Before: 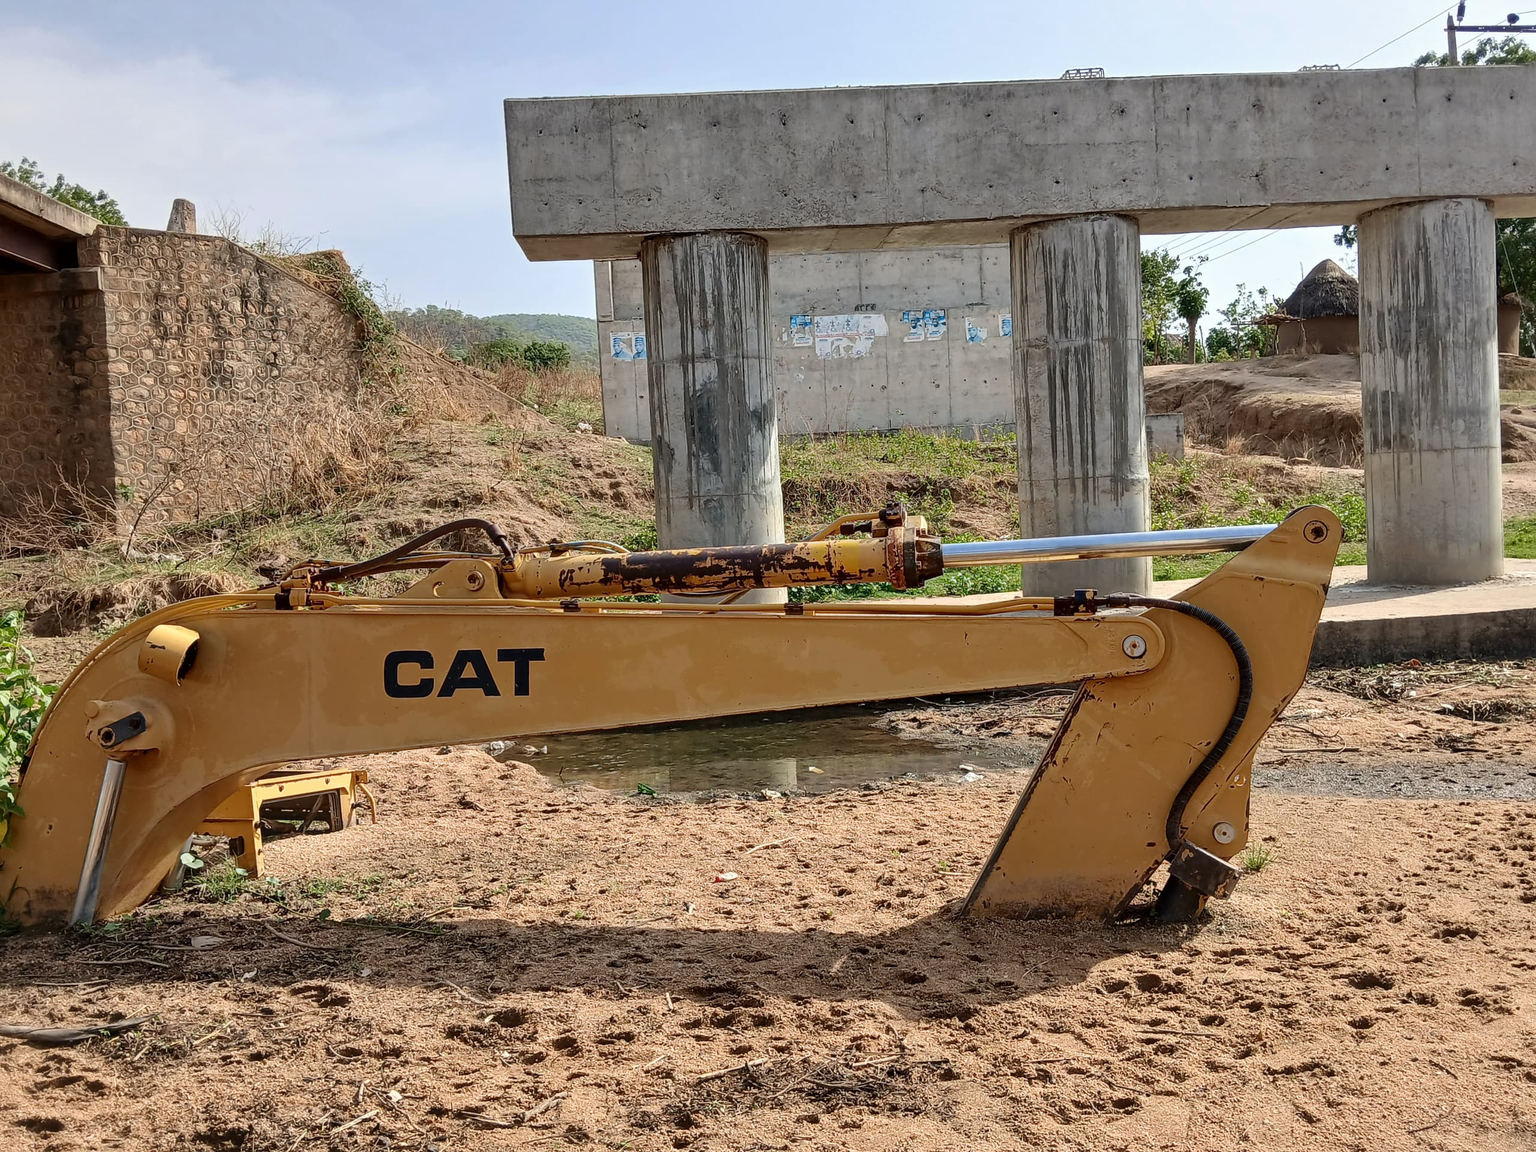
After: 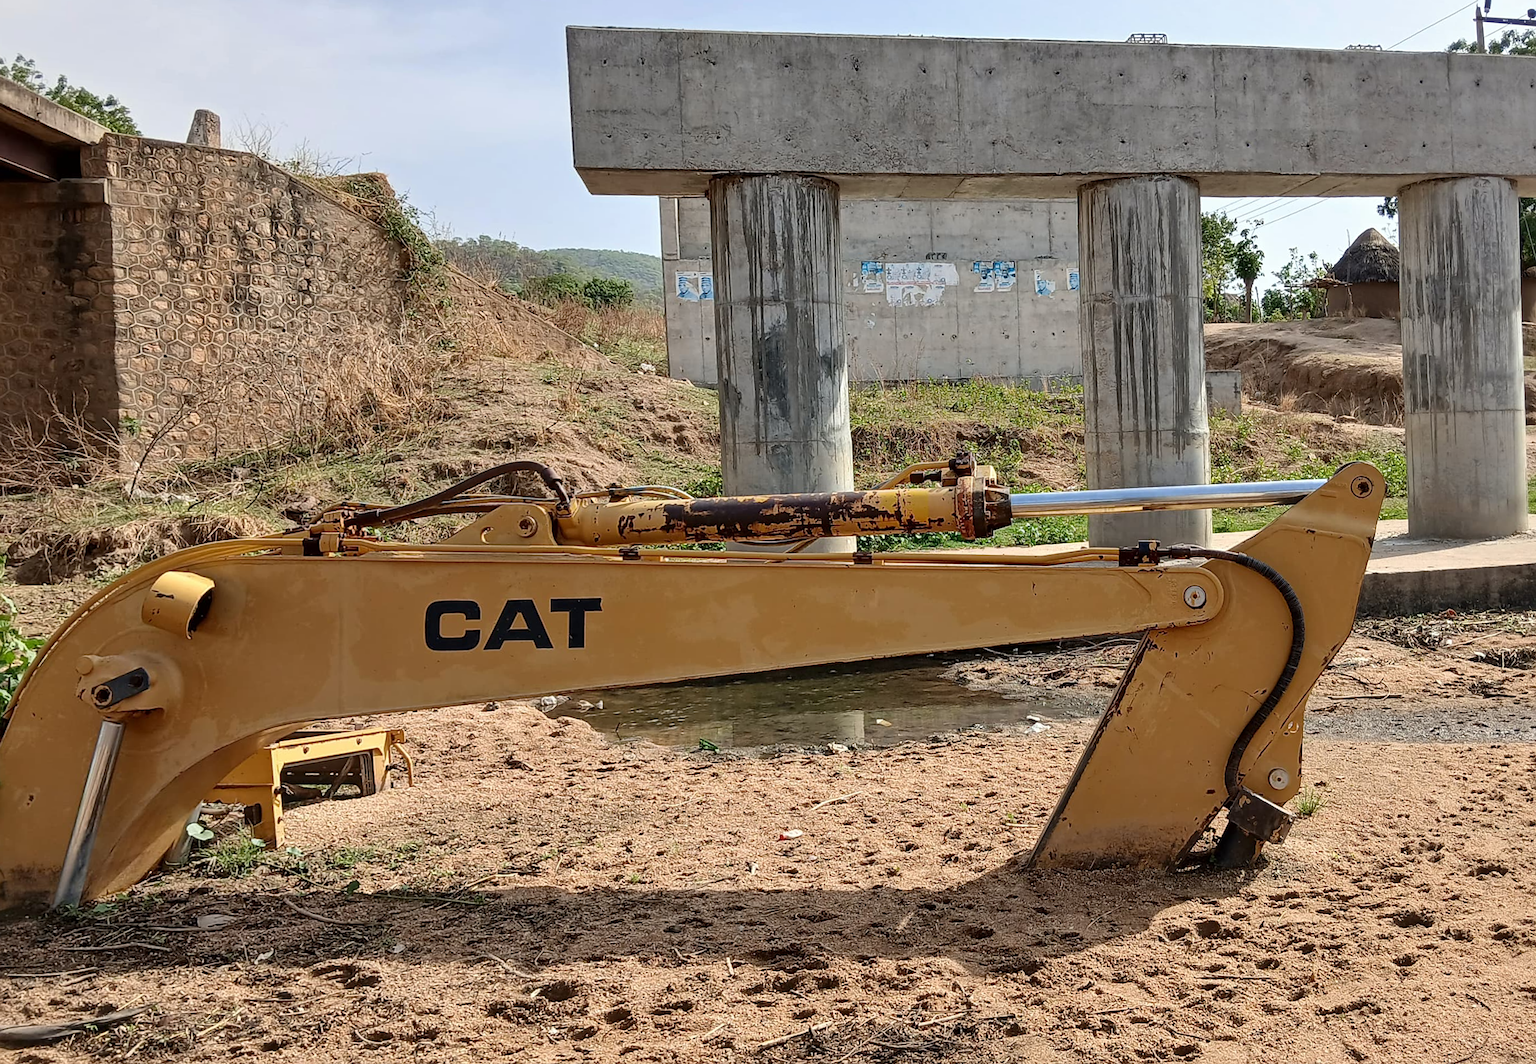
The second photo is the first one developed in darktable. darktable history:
sharpen: amount 0.2
rotate and perspective: rotation -0.013°, lens shift (vertical) -0.027, lens shift (horizontal) 0.178, crop left 0.016, crop right 0.989, crop top 0.082, crop bottom 0.918
crop and rotate: angle -0.5°
